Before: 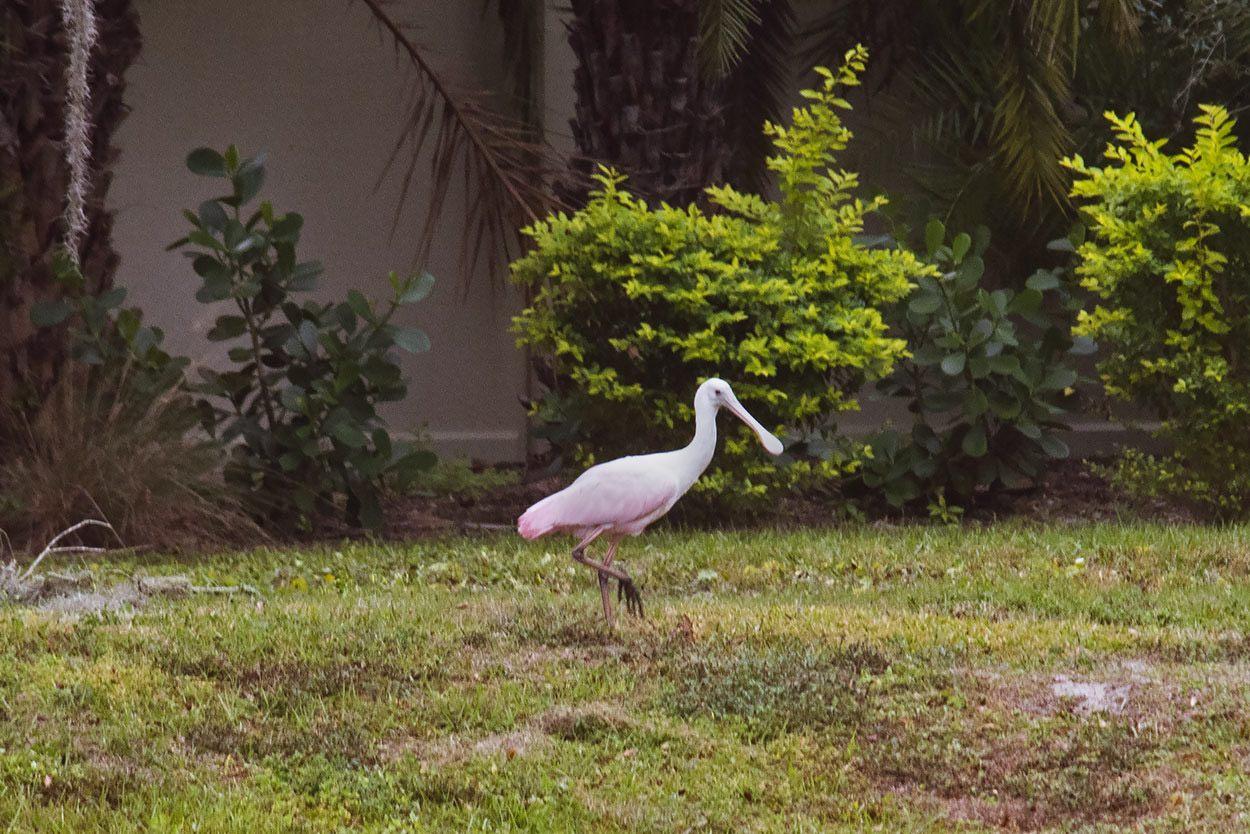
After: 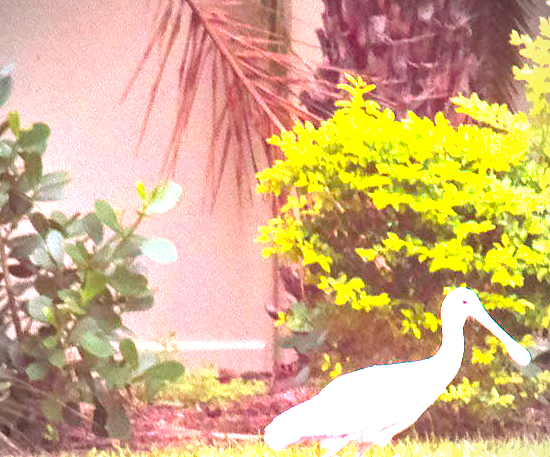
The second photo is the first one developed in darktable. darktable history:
vignetting: unbound false
crop: left 20.248%, top 10.86%, right 35.675%, bottom 34.321%
exposure: black level correction 0.001, exposure 2.607 EV, compensate exposure bias true, compensate highlight preservation false
